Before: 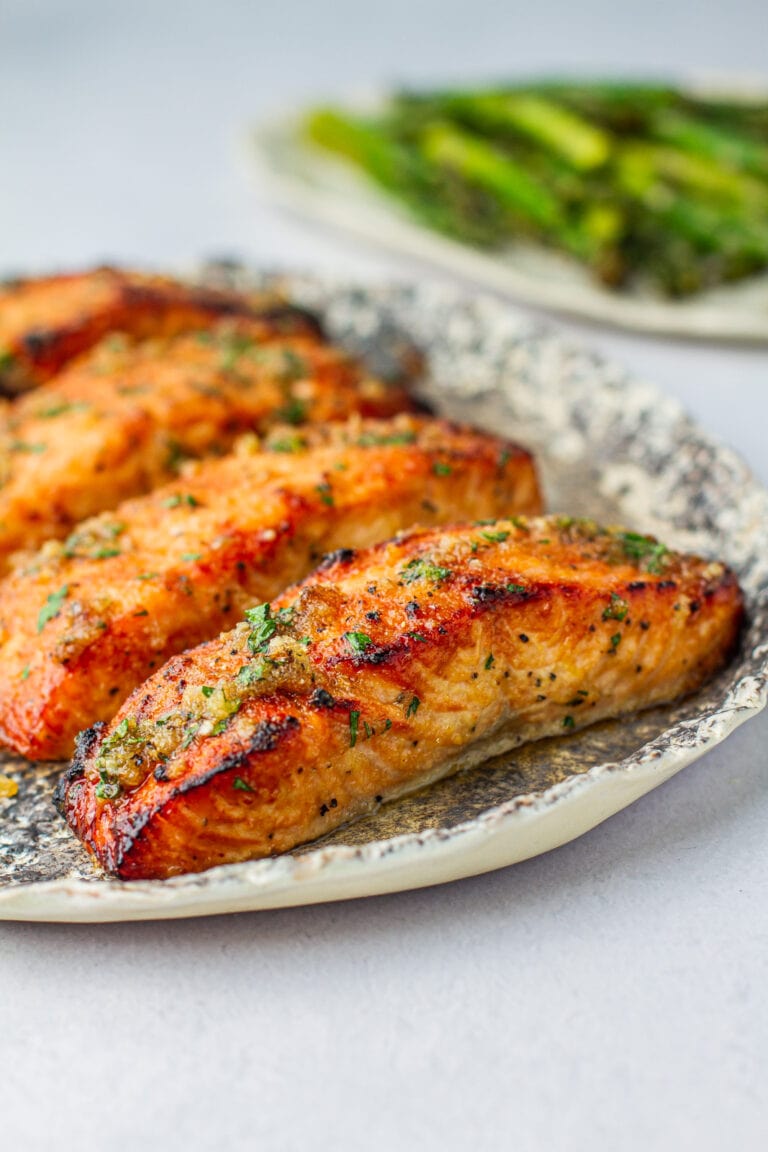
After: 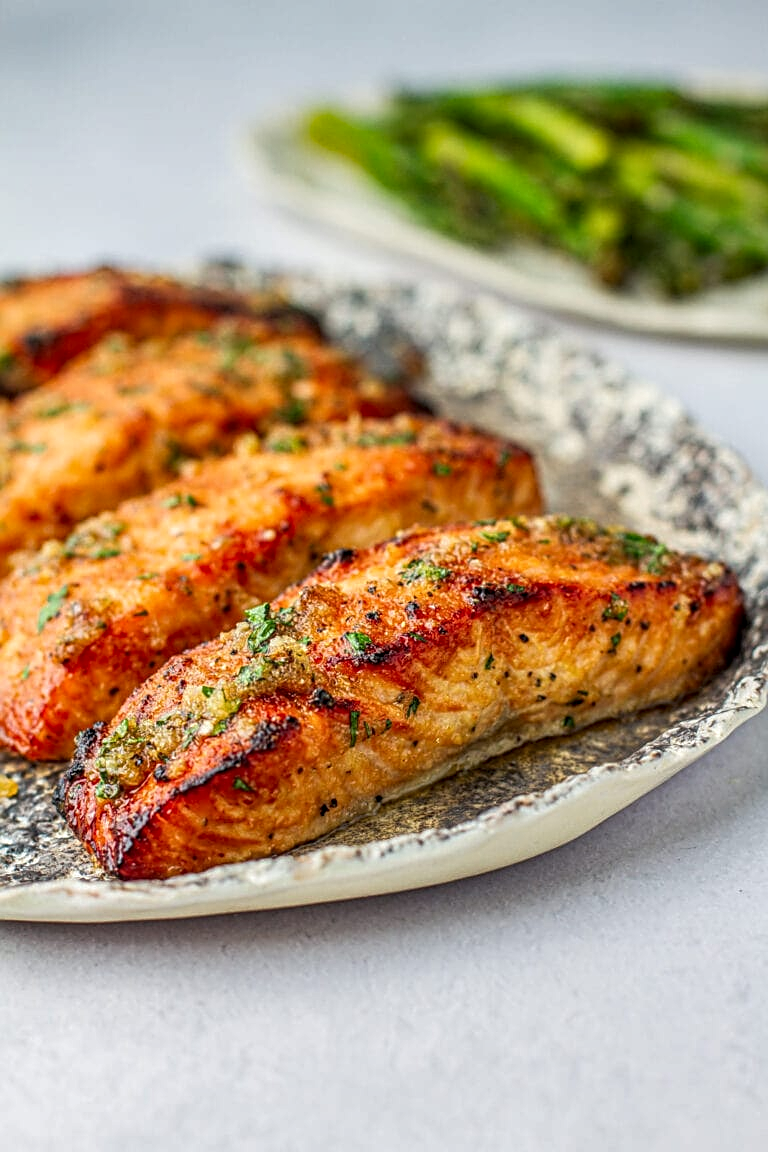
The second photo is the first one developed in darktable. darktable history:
local contrast: on, module defaults
sharpen: on, module defaults
shadows and highlights: shadows 34.96, highlights -34.82, soften with gaussian
